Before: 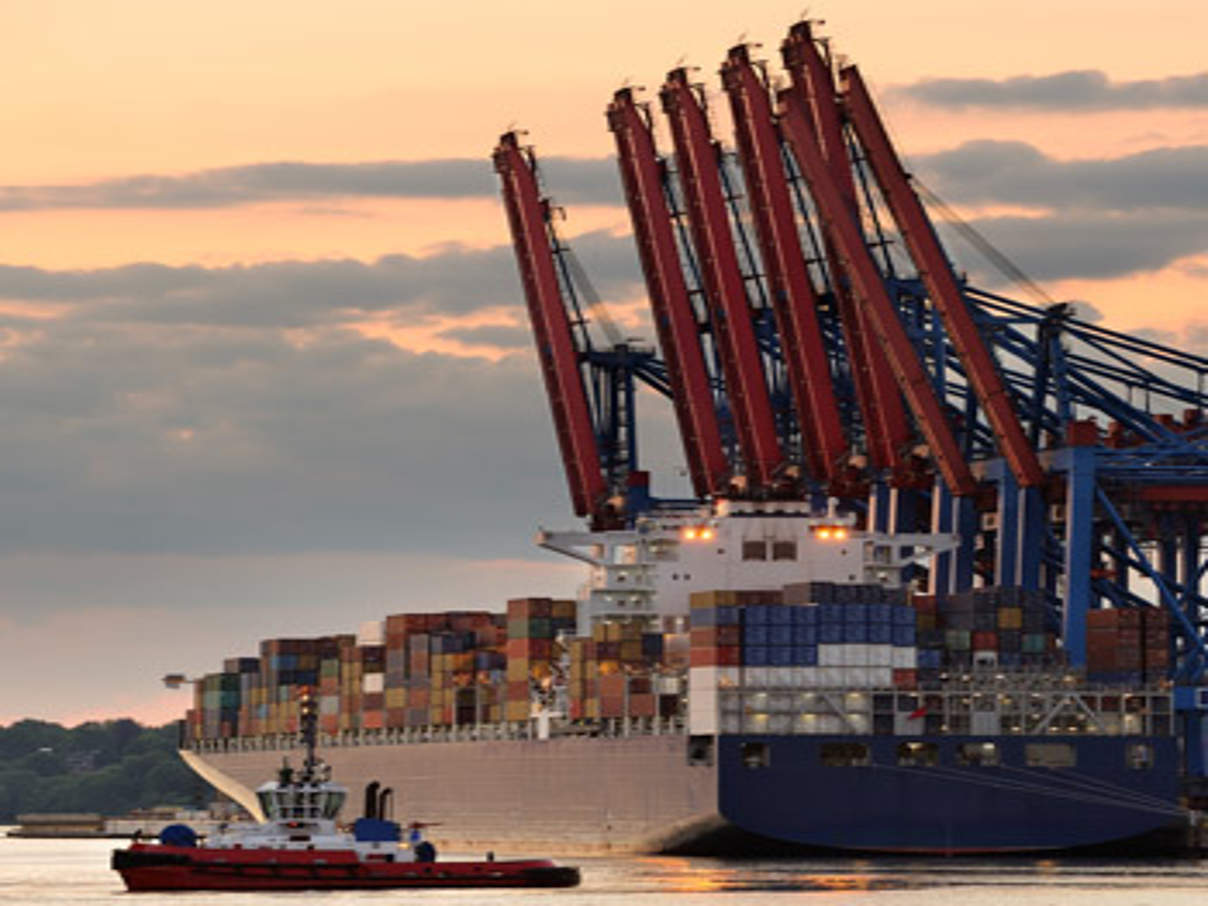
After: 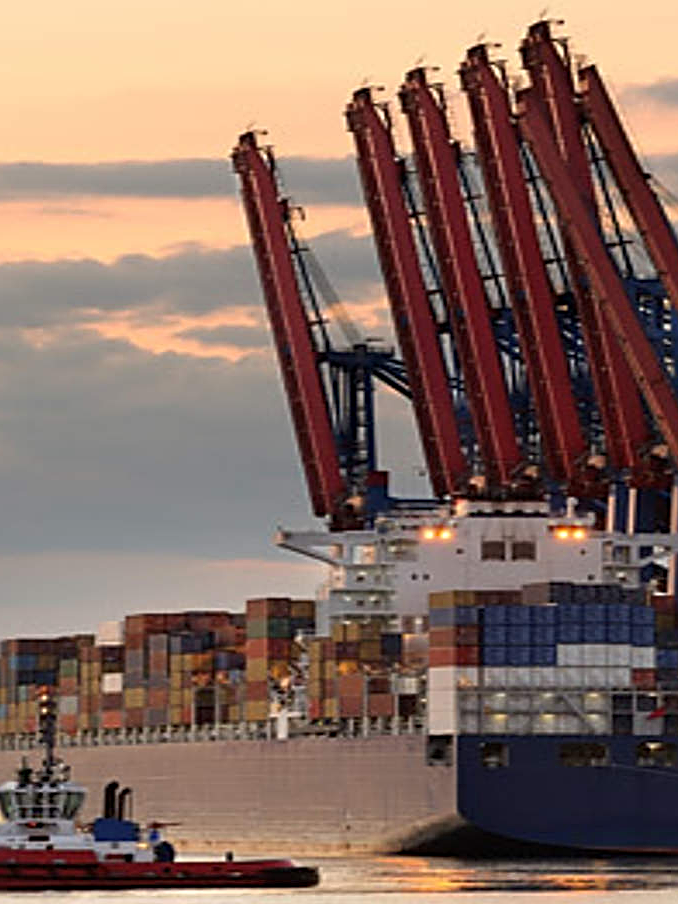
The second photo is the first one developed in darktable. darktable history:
crop: left 21.674%, right 22.086%
sharpen: radius 2.584, amount 0.688
